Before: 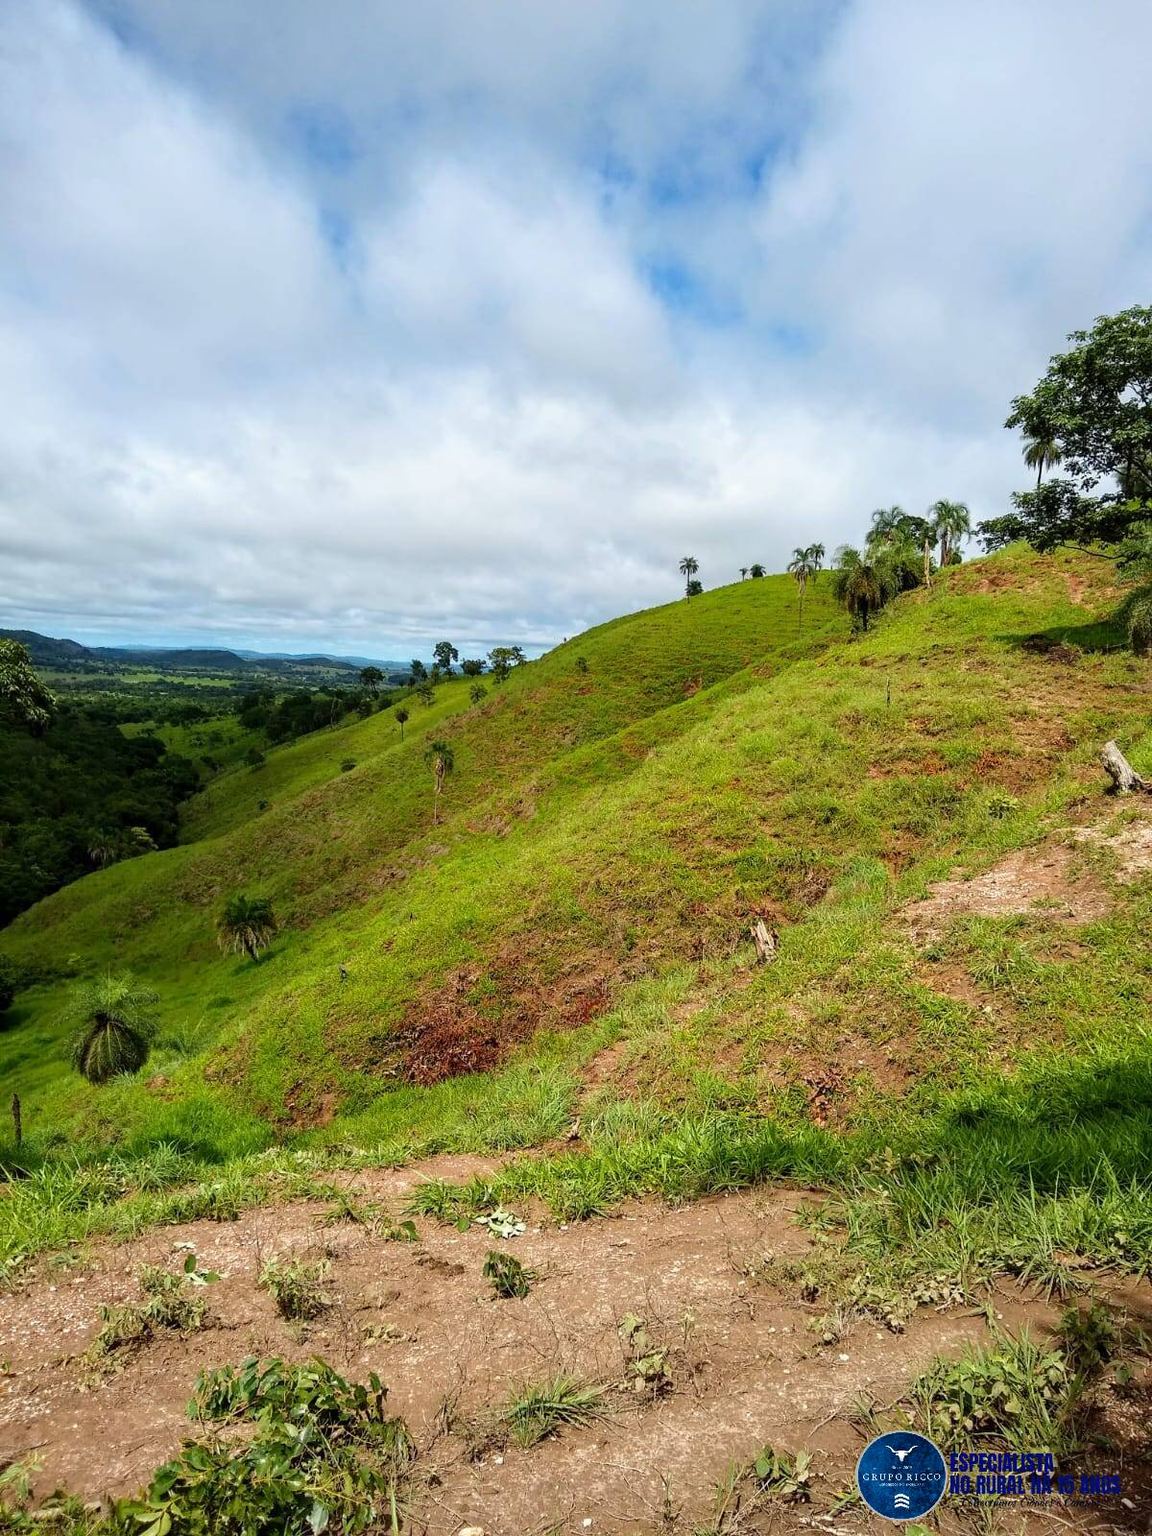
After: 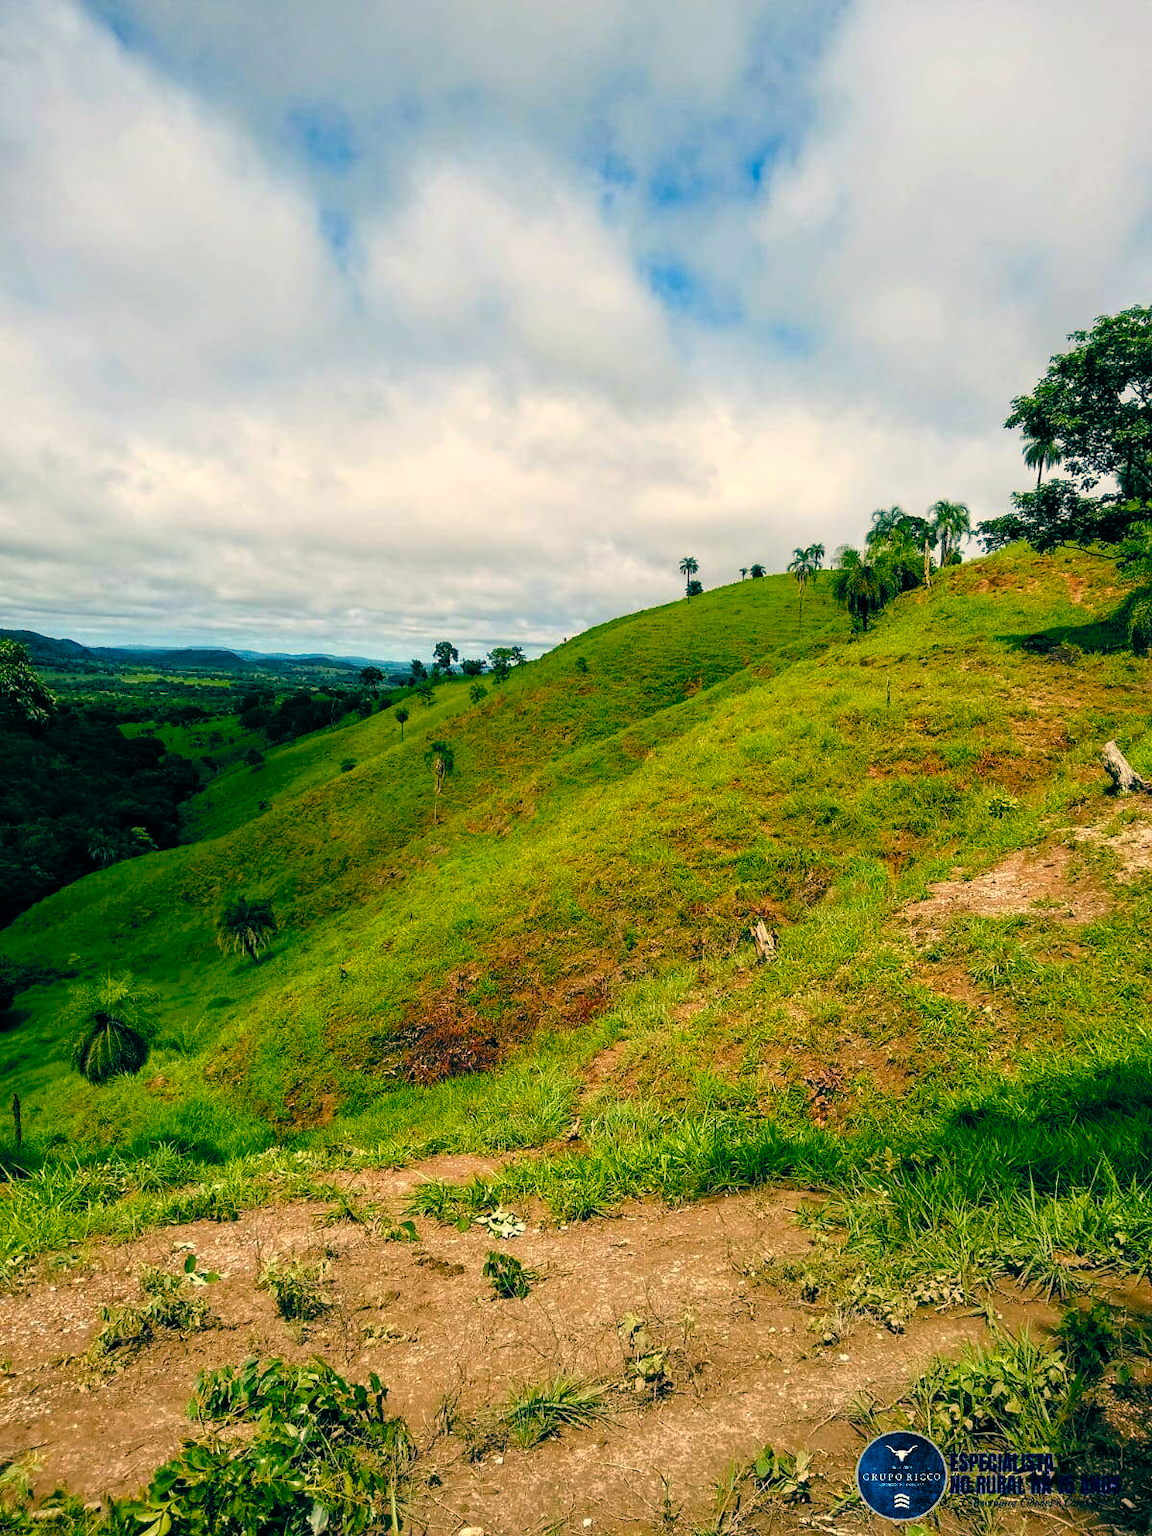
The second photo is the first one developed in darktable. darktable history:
color balance: lift [1.005, 0.99, 1.007, 1.01], gamma [1, 0.979, 1.011, 1.021], gain [0.923, 1.098, 1.025, 0.902], input saturation 90.45%, contrast 7.73%, output saturation 105.91%
color balance rgb: shadows lift › chroma 3%, shadows lift › hue 240.84°, highlights gain › chroma 3%, highlights gain › hue 73.2°, global offset › luminance -0.5%, perceptual saturation grading › global saturation 20%, perceptual saturation grading › highlights -25%, perceptual saturation grading › shadows 50%, global vibrance 25.26%
